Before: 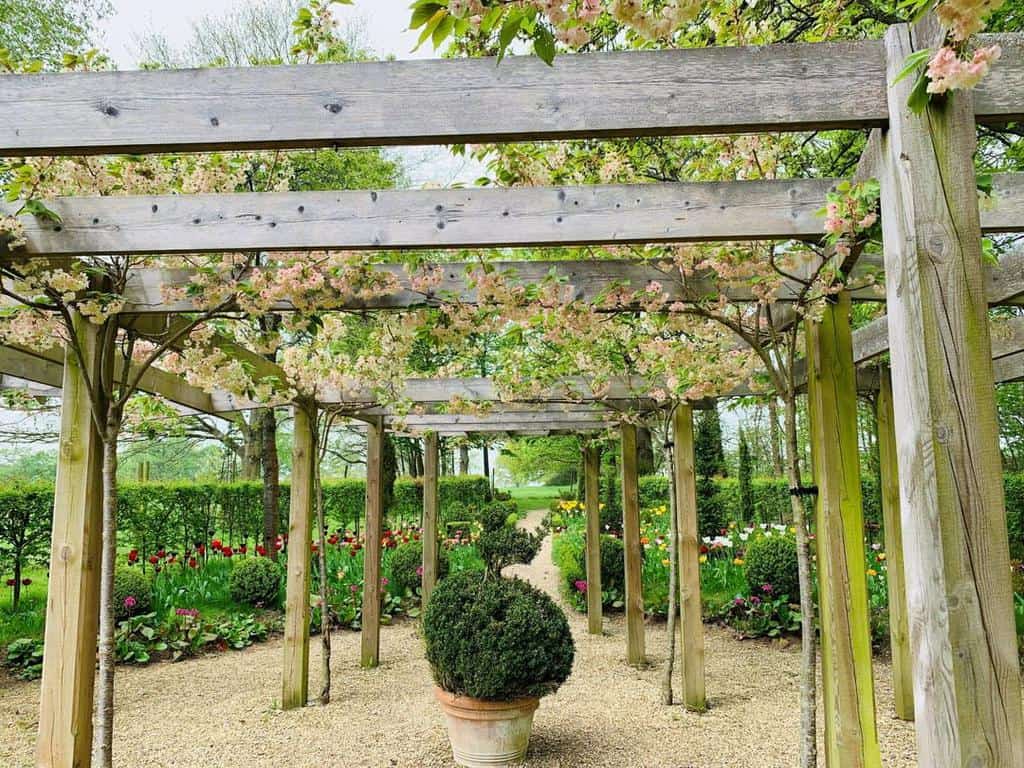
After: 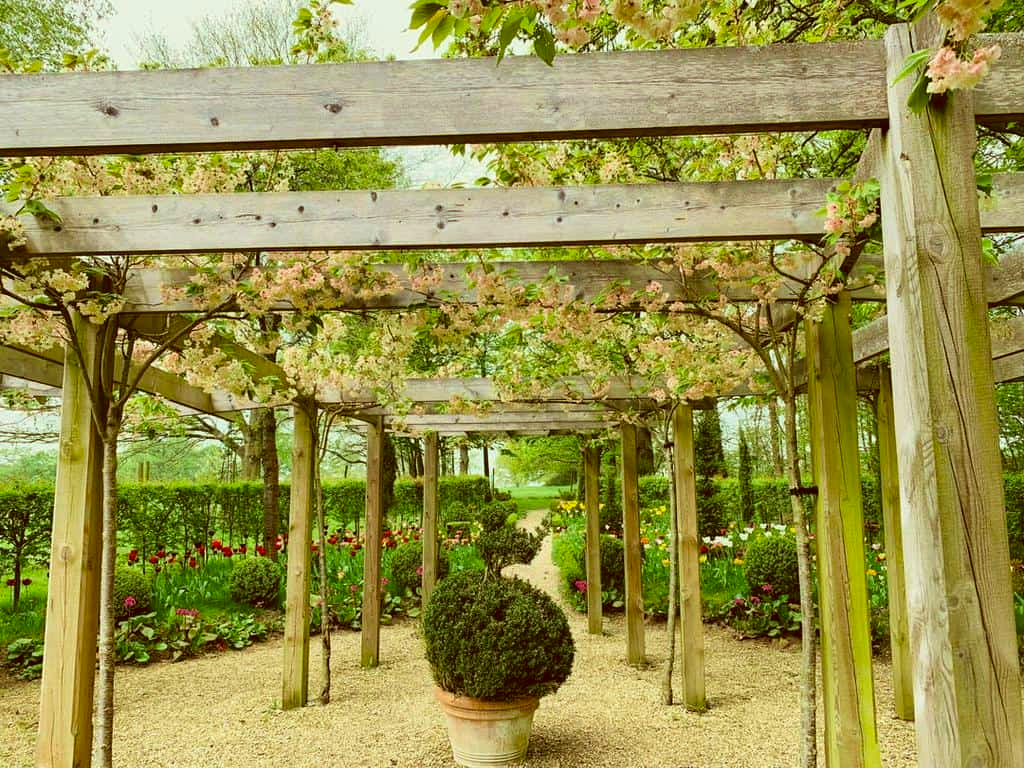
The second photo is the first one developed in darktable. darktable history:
velvia: on, module defaults
color correction: highlights a* -5.94, highlights b* 9.48, shadows a* 10.12, shadows b* 23.94
